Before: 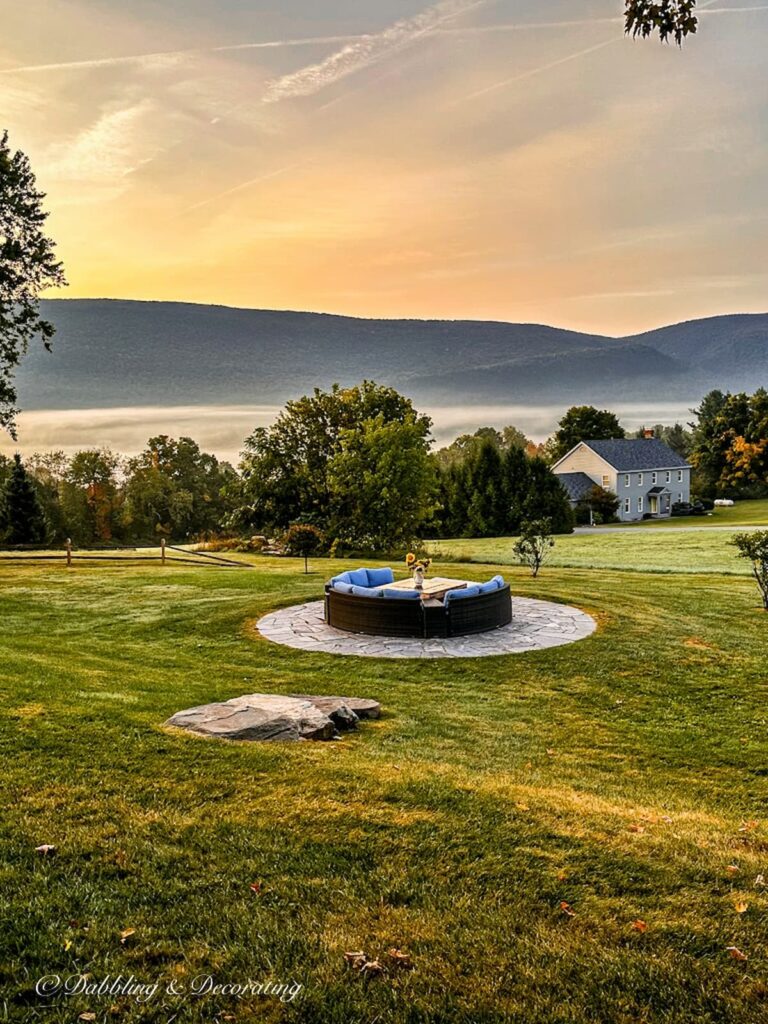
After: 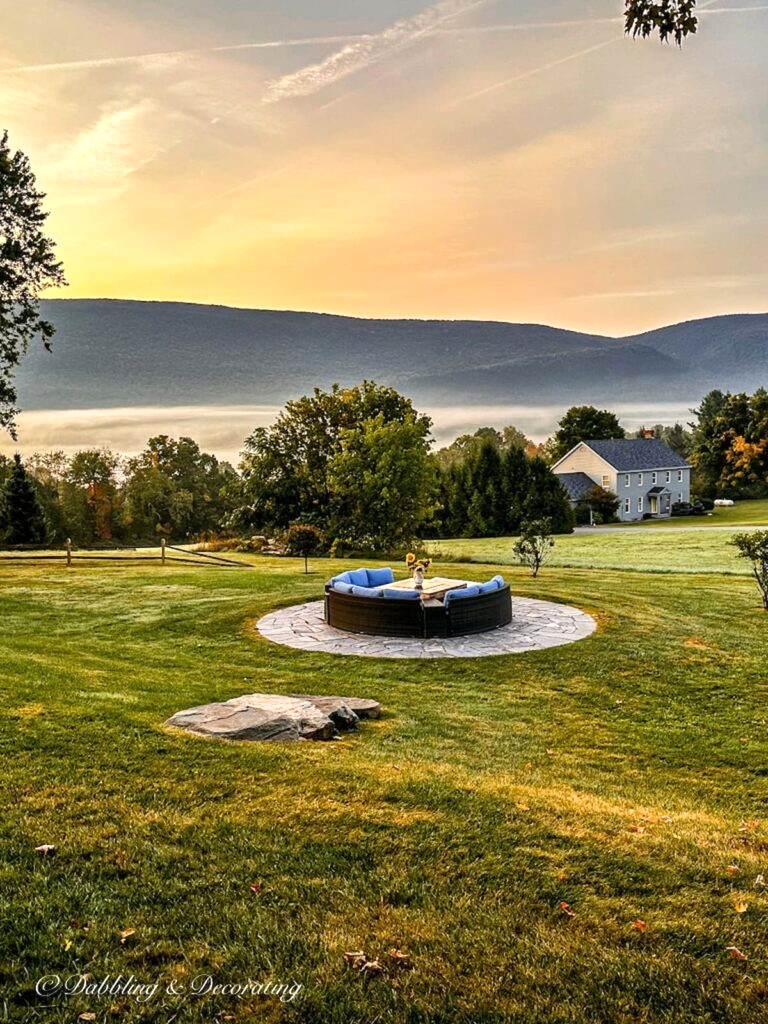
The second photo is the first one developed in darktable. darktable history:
exposure: exposure 0.209 EV, compensate highlight preservation false
